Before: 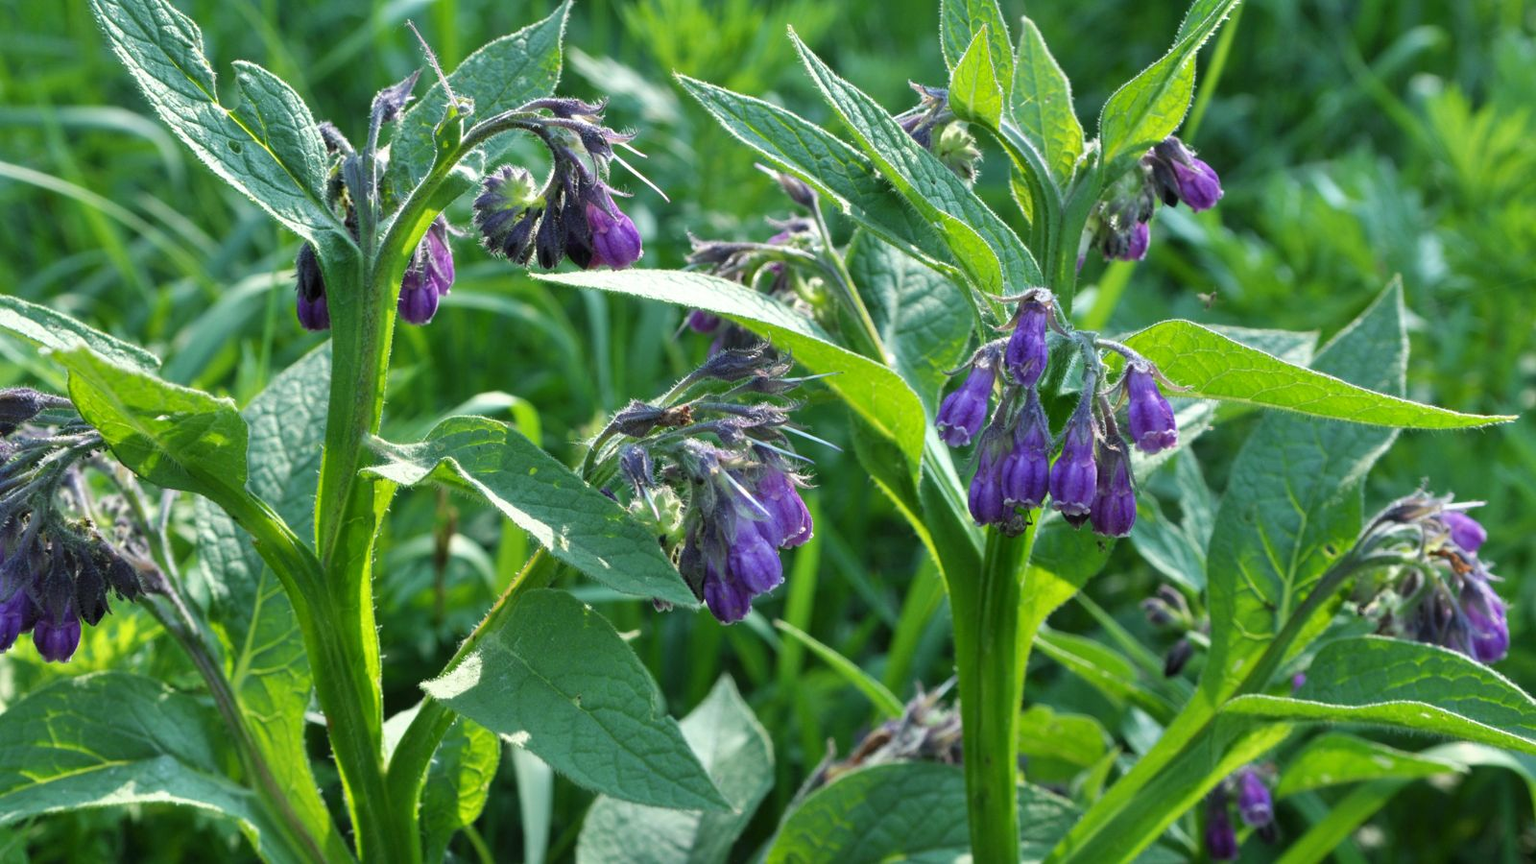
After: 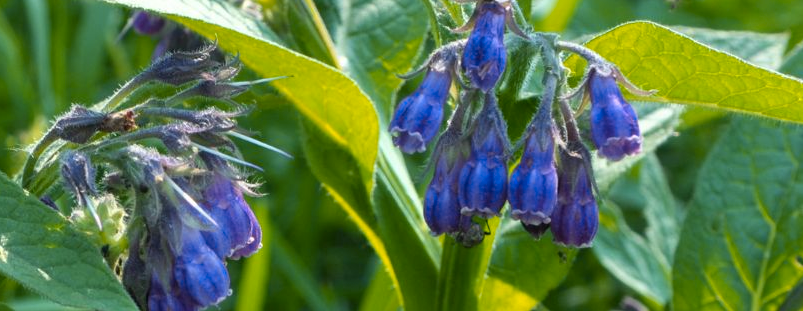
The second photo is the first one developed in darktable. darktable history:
crop: left 36.607%, top 34.735%, right 13.146%, bottom 30.611%
color zones: curves: ch1 [(0.235, 0.558) (0.75, 0.5)]; ch2 [(0.25, 0.462) (0.749, 0.457)], mix 40.67%
